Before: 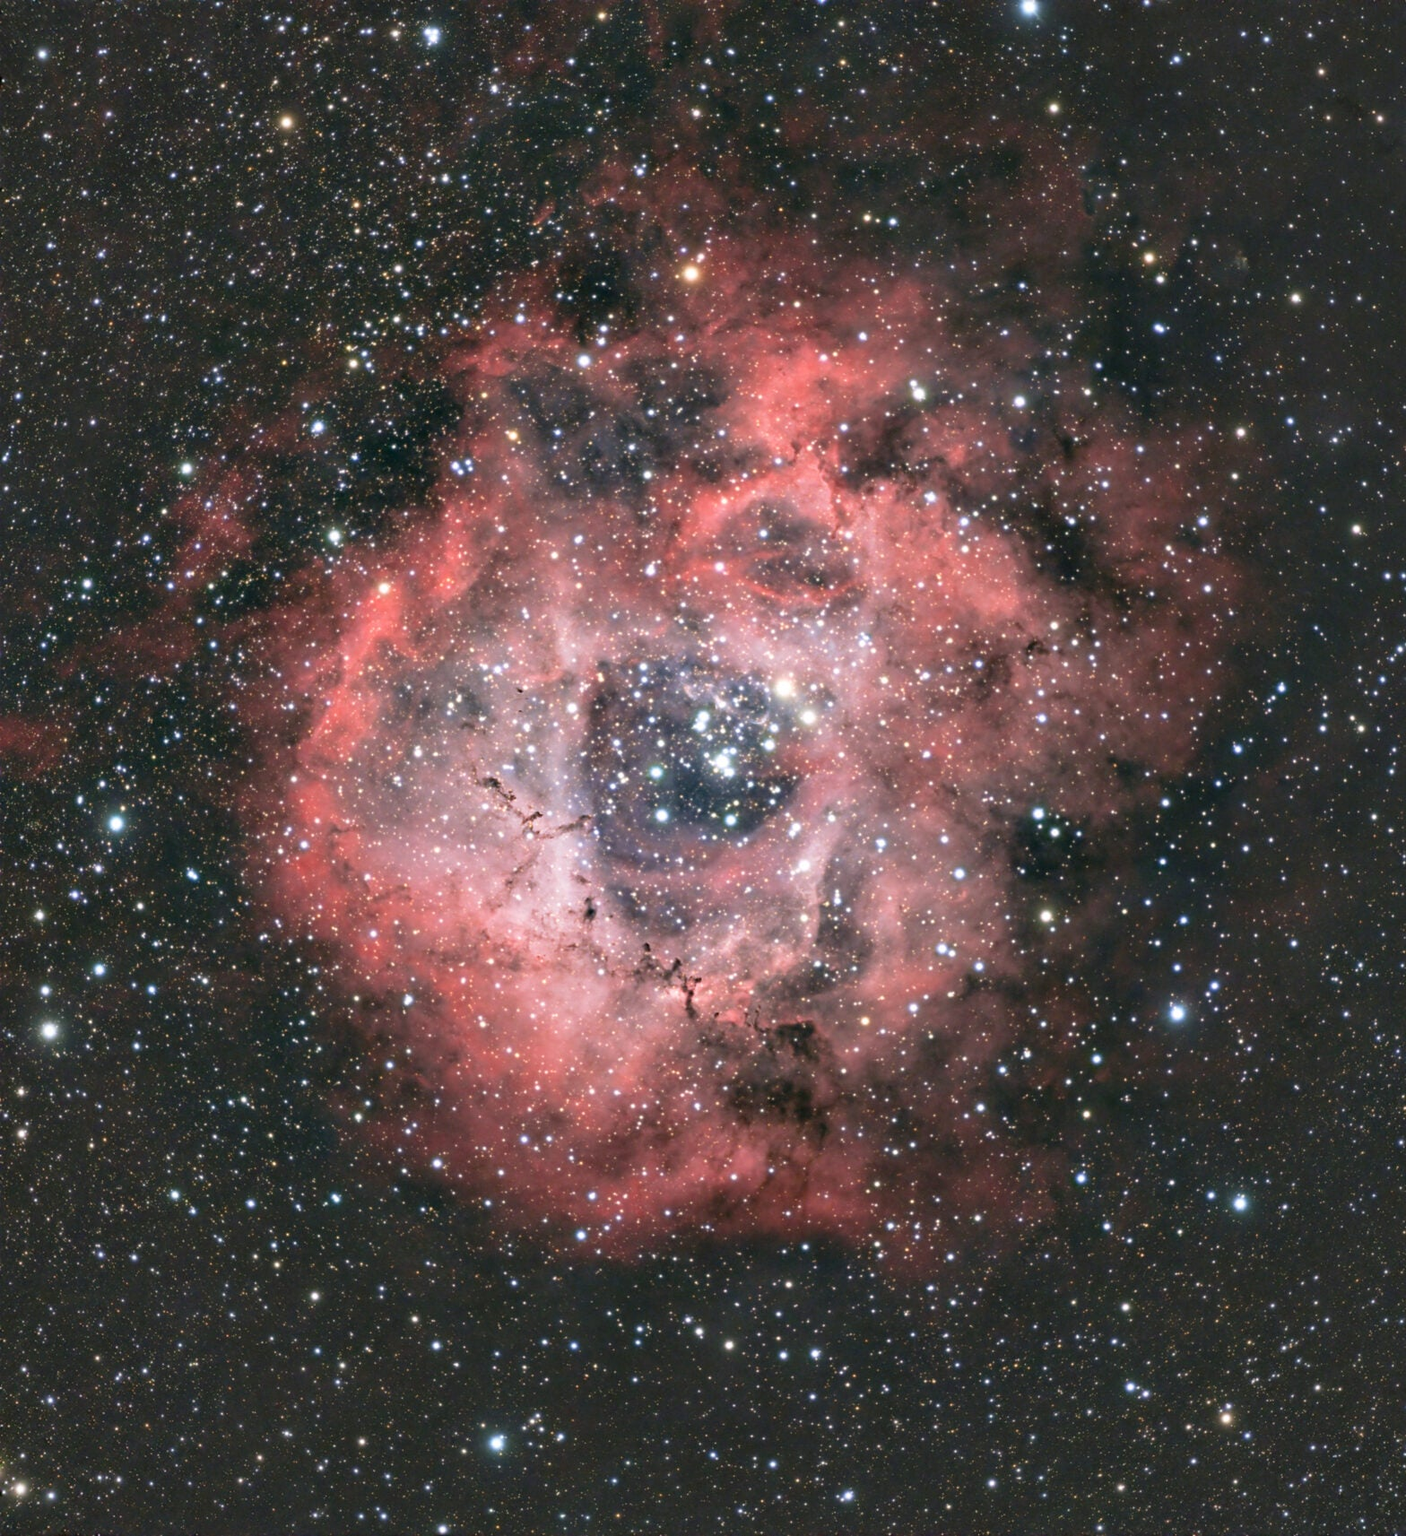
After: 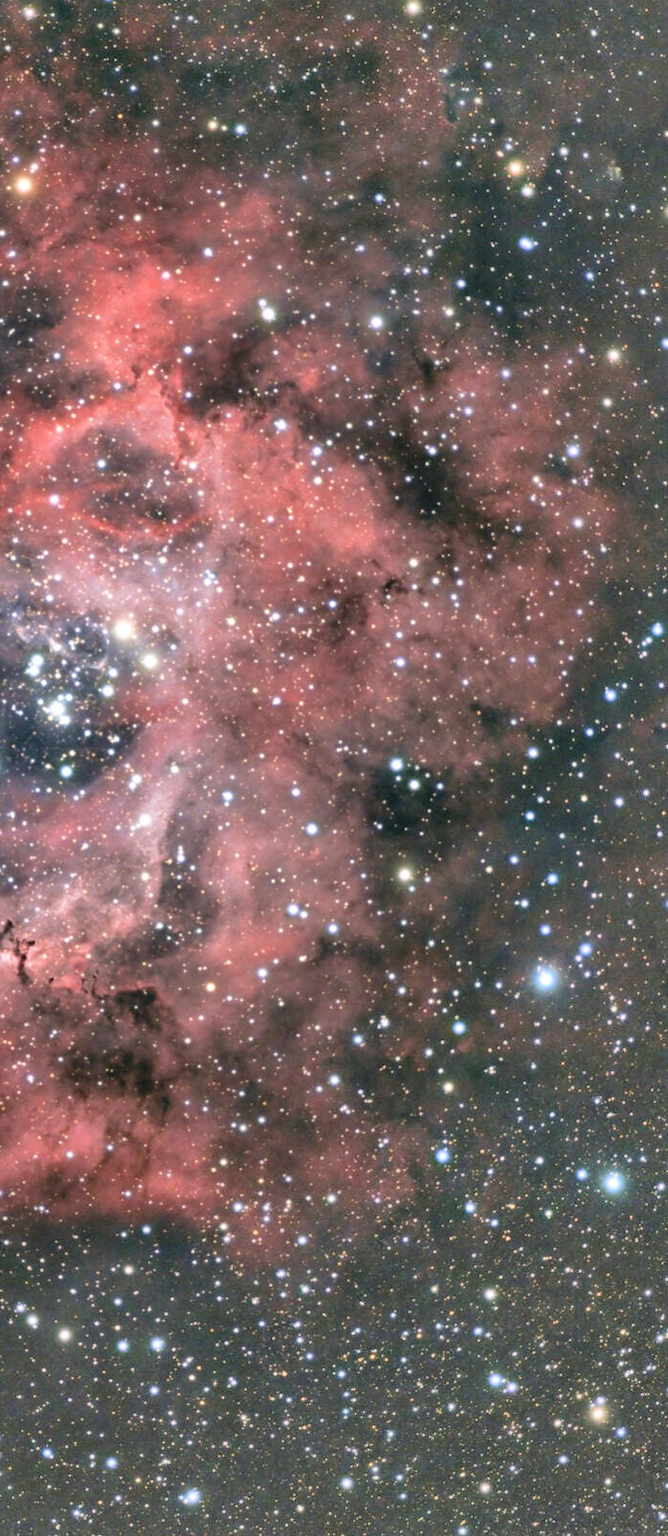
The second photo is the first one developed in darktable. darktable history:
shadows and highlights: shadows 75, highlights -60.85, soften with gaussian
crop: left 47.628%, top 6.643%, right 7.874%
